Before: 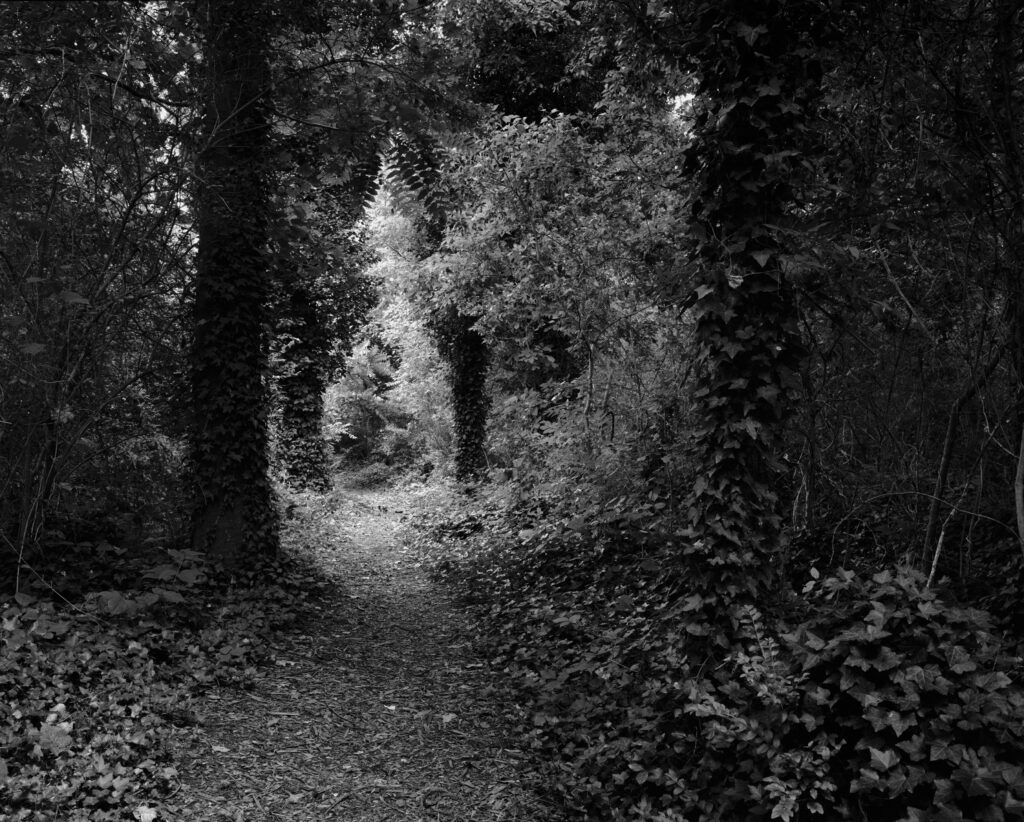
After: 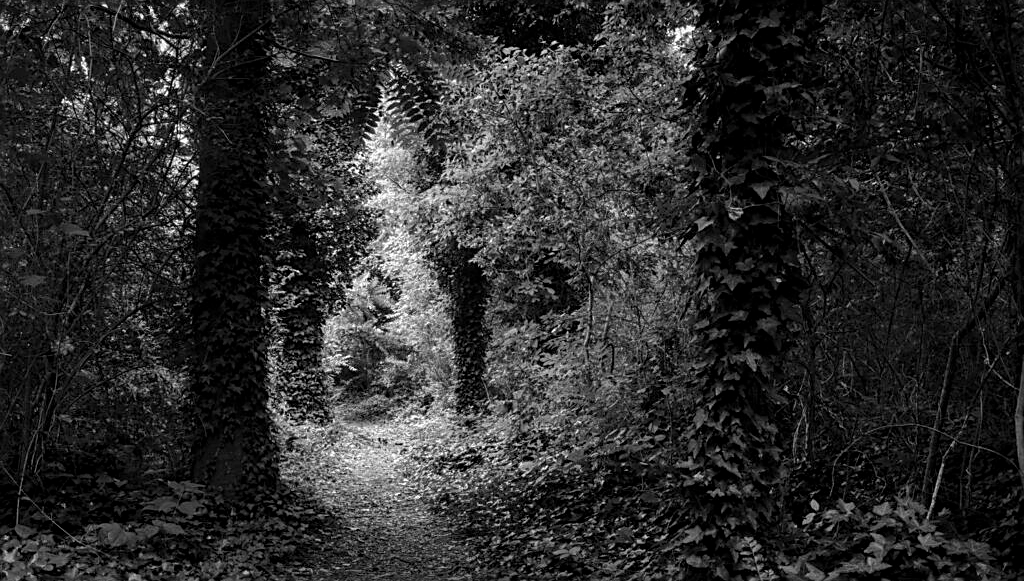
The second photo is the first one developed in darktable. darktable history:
crop and rotate: top 8.293%, bottom 20.996%
local contrast: on, module defaults
sharpen: on, module defaults
